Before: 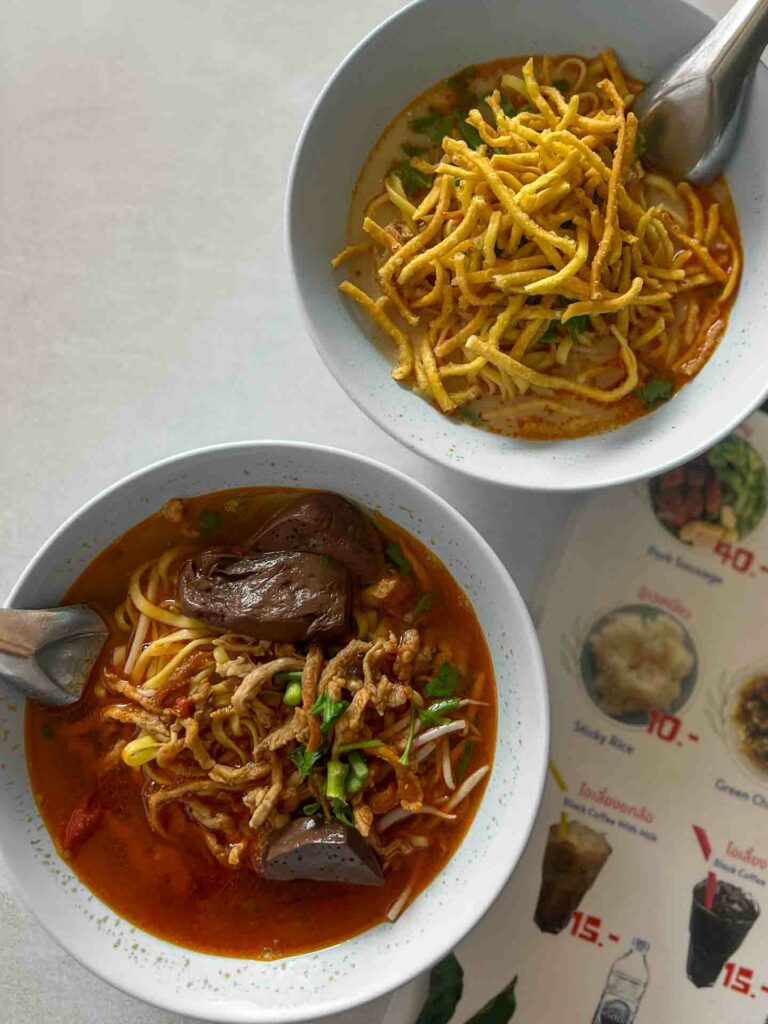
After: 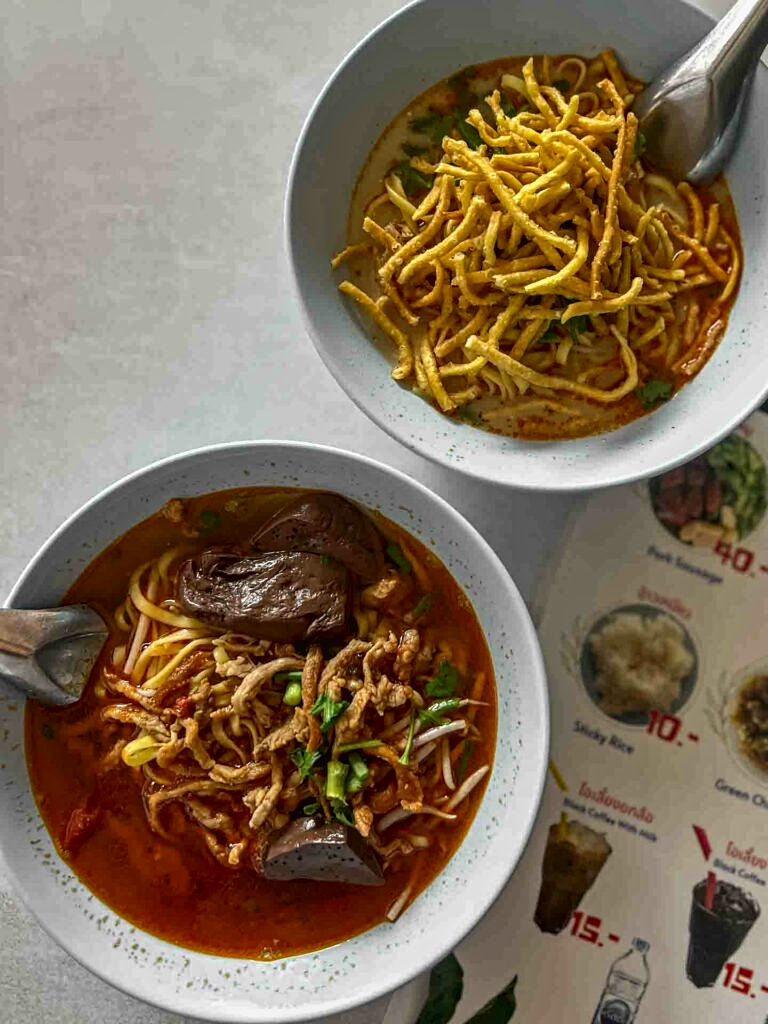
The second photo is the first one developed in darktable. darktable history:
shadows and highlights: low approximation 0.01, soften with gaussian
contrast equalizer: octaves 7, y [[0.502, 0.517, 0.543, 0.576, 0.611, 0.631], [0.5 ×6], [0.5 ×6], [0 ×6], [0 ×6]]
contrast brightness saturation: brightness -0.09
local contrast: detail 110%
